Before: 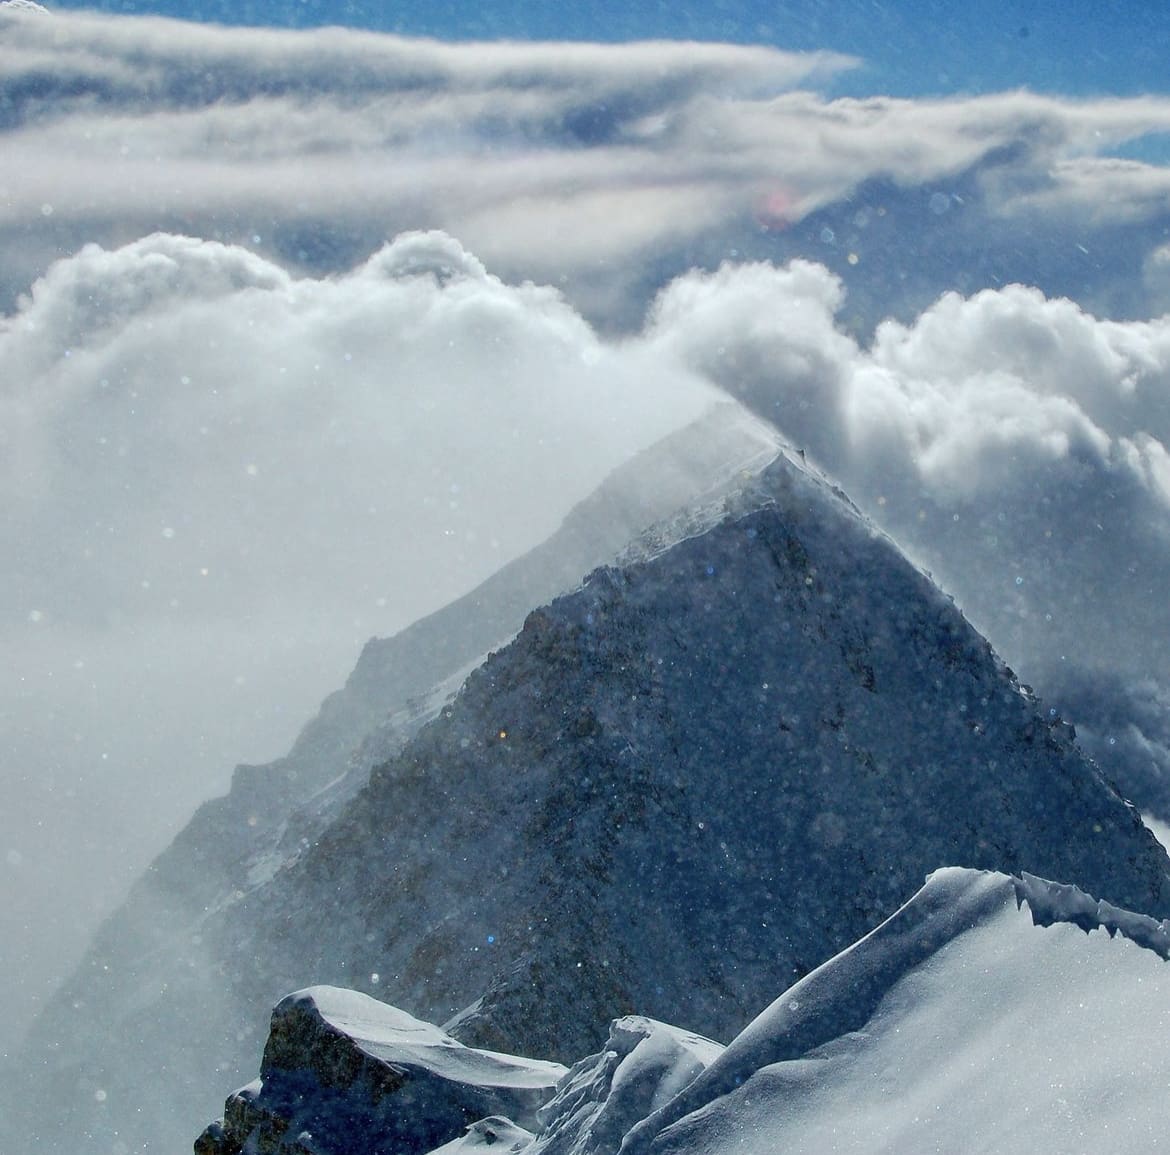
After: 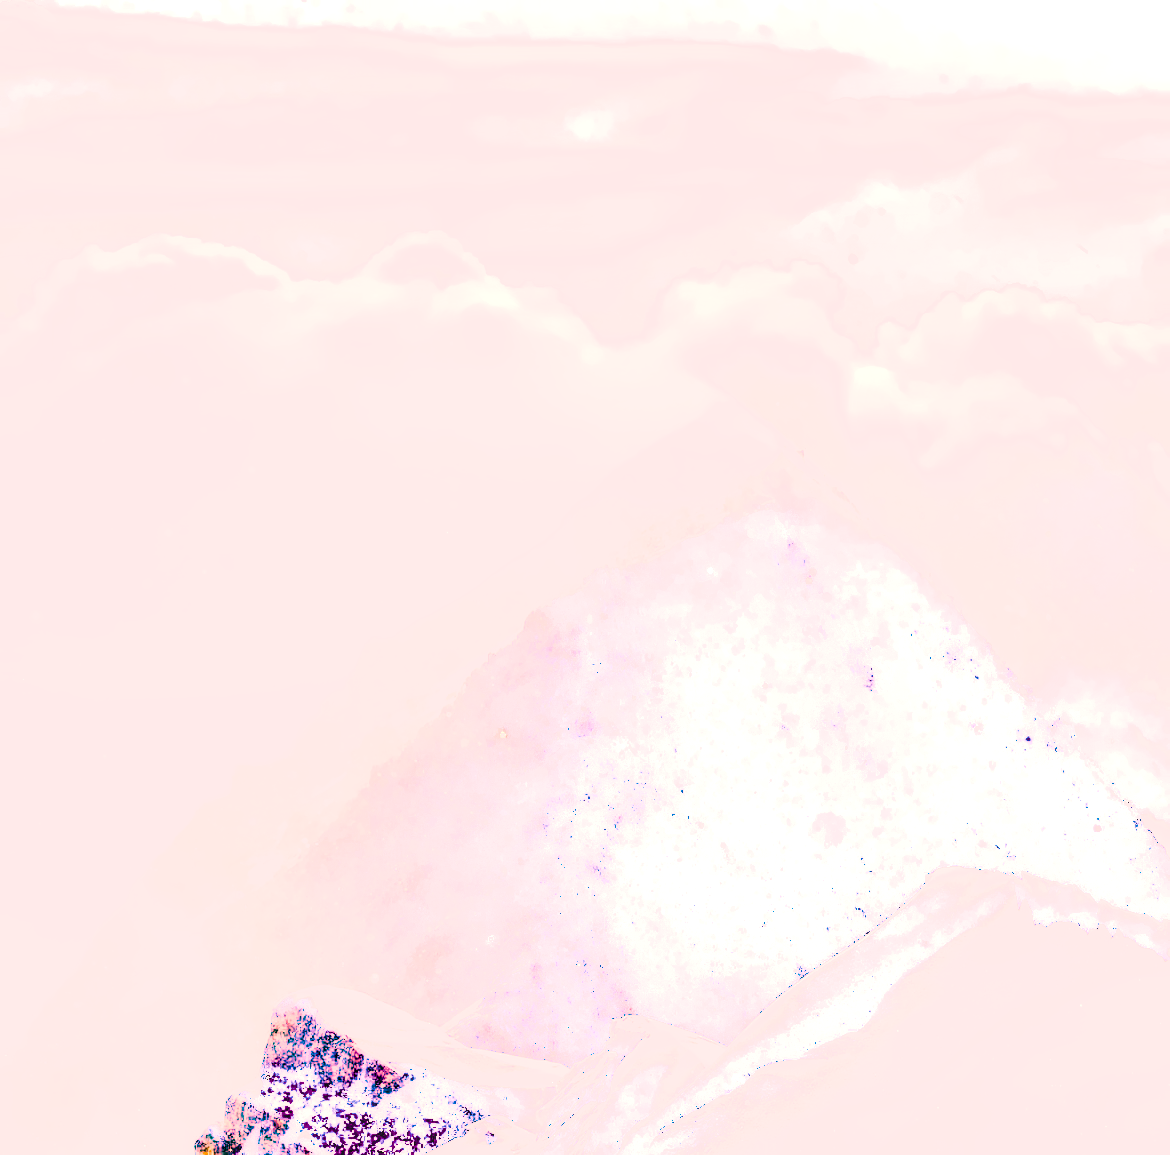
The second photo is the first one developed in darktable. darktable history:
white balance: red 2.229, blue 1.46
highlight reconstruction: method reconstruct color, iterations 1, diameter of reconstruction 64 px
raw chromatic aberrations: on, module defaults
hot pixels: on, module defaults
denoise (profiled): preserve shadows 1.11, scattering 0.121, a [-1, 0, 0], b [0, 0, 0], compensate highlight preservation false
exposure: black level correction 0.001, exposure 0.5 EV, compensate exposure bias true, compensate highlight preservation false
tone equalizer: on, module defaults
color calibration: x 0.37, y 0.382, temperature 4313.32 K
color balance: lift [1.005, 0.99, 1.007, 1.01], gamma [1, 0.979, 1.011, 1.021], gain [0.923, 1.098, 1.025, 0.902], input saturation 90.45%, contrast 7.73%, output saturation 105.91%
color balance rgb: linear chroma grading › global chroma 20%, perceptual saturation grading › global saturation 65%, perceptual saturation grading › highlights 50%, perceptual saturation grading › shadows 30%, perceptual brilliance grading › global brilliance 12%, perceptual brilliance grading › highlights 15%, global vibrance 20%
base curve: curves: ch0 [(0, 0) (0.028, 0.03) (0.121, 0.232) (0.46, 0.748) (0.859, 0.968) (1, 1)]
filmic rgb: black relative exposure -7.75 EV, white relative exposure 4.4 EV, threshold 3 EV, target black luminance 0%, hardness 3.76, latitude 50.51%, contrast 1.074, highlights saturation mix 10%, shadows ↔ highlights balance -0.22%, color science v4 (2020), enable highlight reconstruction true
tone curve: curves: ch0 [(0, 0.081) (0.483, 0.453) (0.881, 0.992)]
levels: levels [0.026, 0.507, 0.987]
shadows and highlights: shadows 37.27, highlights -28.18, soften with gaussian
local contrast: on, module defaults
local contrast #1: highlights 19%, detail 186%
color correction: highlights a* 17.88, highlights b* 18.79
color zones: curves: ch0 [(0.018, 0.548) (0.197, 0.654) (0.425, 0.447) (0.605, 0.658) (0.732, 0.579)]; ch1 [(0.105, 0.531) (0.224, 0.531) (0.386, 0.39) (0.618, 0.456) (0.732, 0.456) (0.956, 0.421)]; ch2 [(0.039, 0.583) (0.215, 0.465) (0.399, 0.544) (0.465, 0.548) (0.614, 0.447) (0.724, 0.43) (0.882, 0.623) (0.956, 0.632)]
